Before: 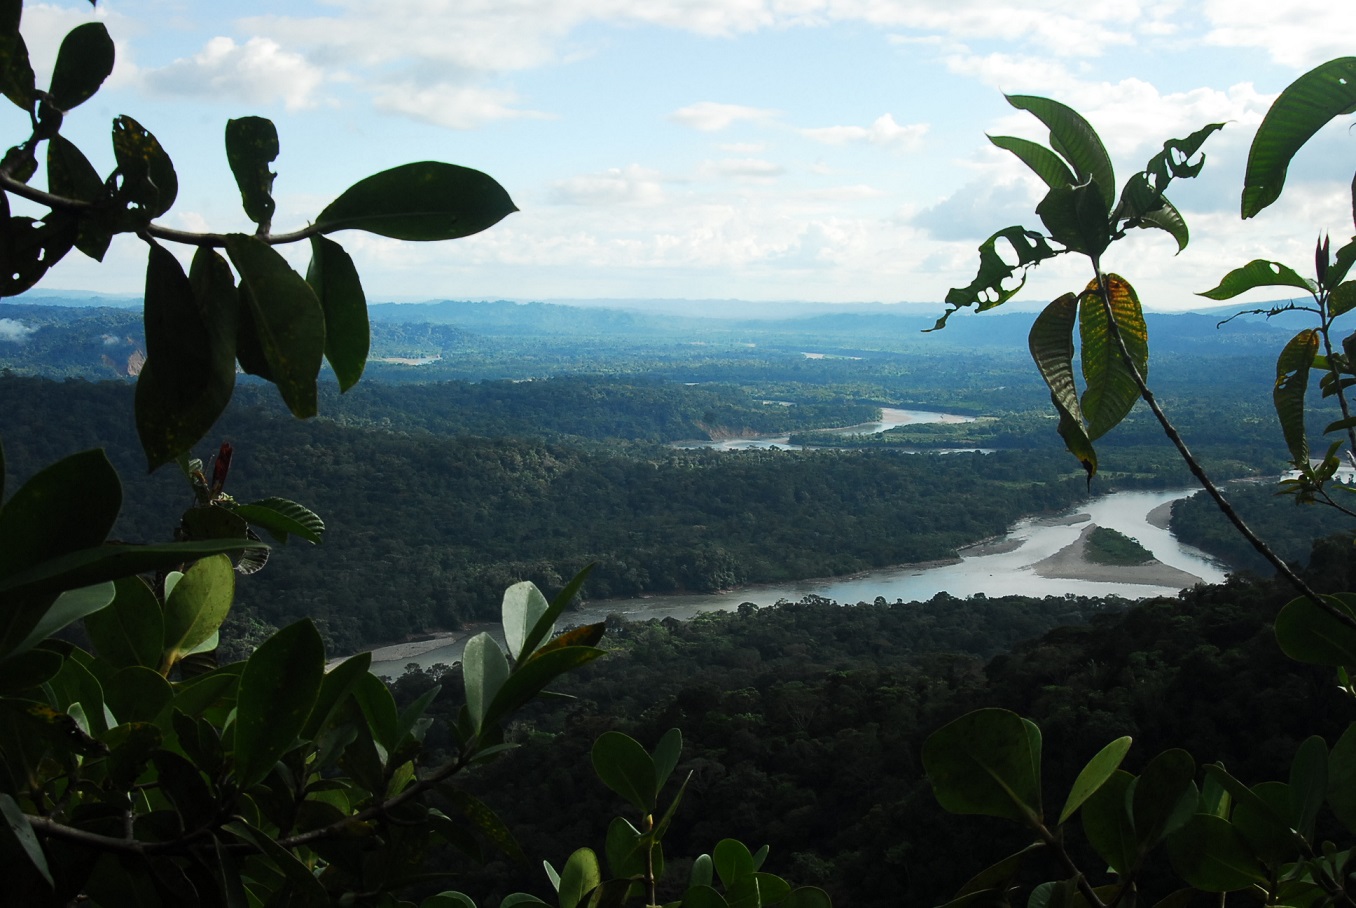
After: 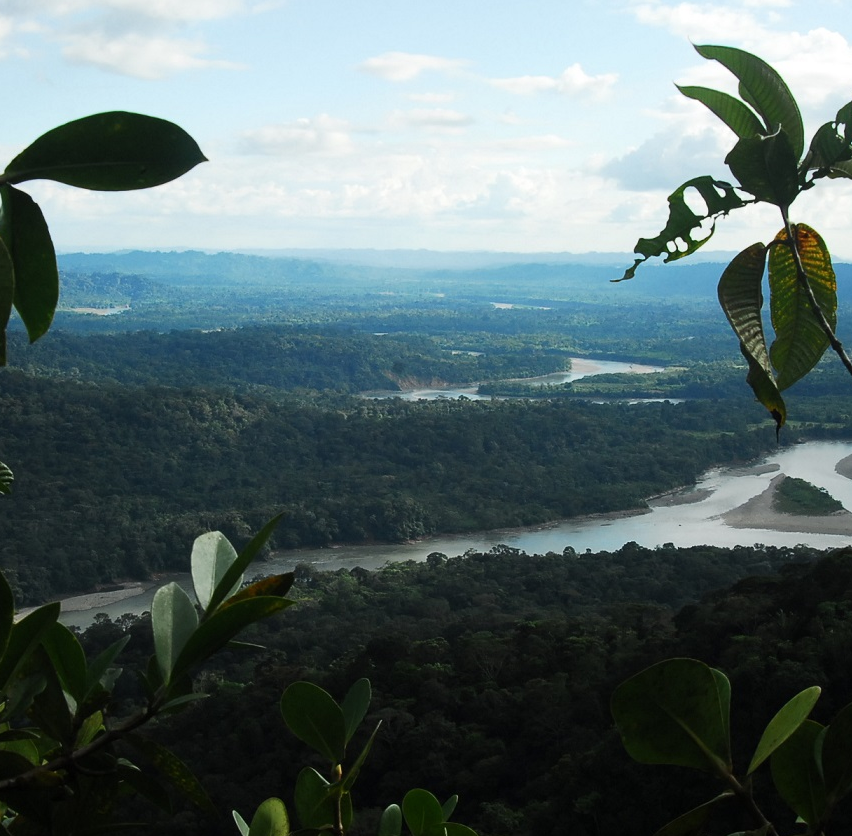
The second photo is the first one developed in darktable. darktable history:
crop and rotate: left 22.98%, top 5.631%, right 14.187%, bottom 2.272%
